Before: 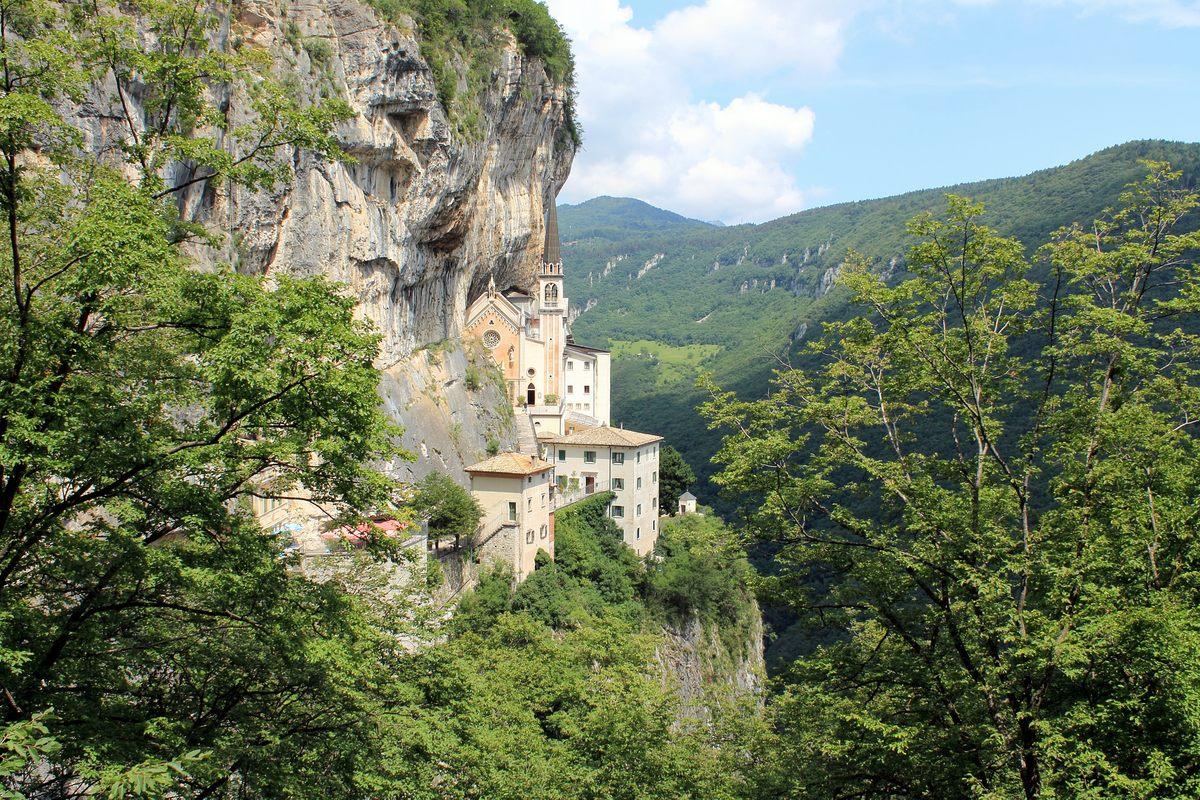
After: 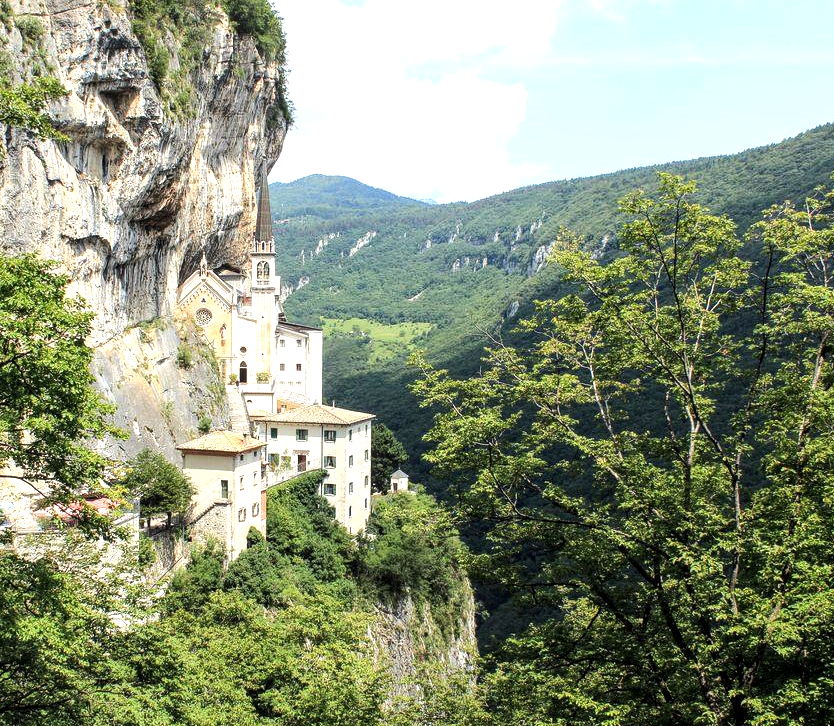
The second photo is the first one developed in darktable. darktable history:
tone equalizer: -8 EV -0.75 EV, -7 EV -0.7 EV, -6 EV -0.6 EV, -5 EV -0.4 EV, -3 EV 0.4 EV, -2 EV 0.6 EV, -1 EV 0.7 EV, +0 EV 0.75 EV, edges refinement/feathering 500, mask exposure compensation -1.57 EV, preserve details no
local contrast: on, module defaults
crop and rotate: left 24.034%, top 2.838%, right 6.406%, bottom 6.299%
